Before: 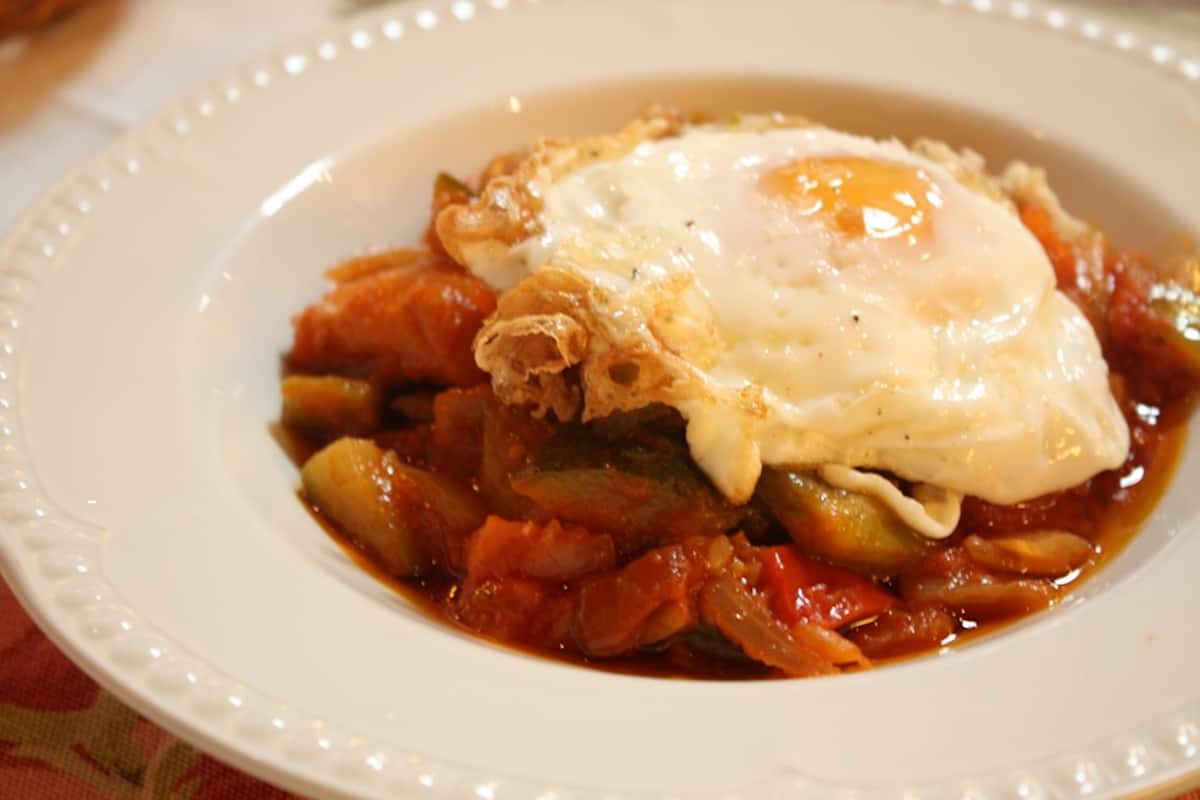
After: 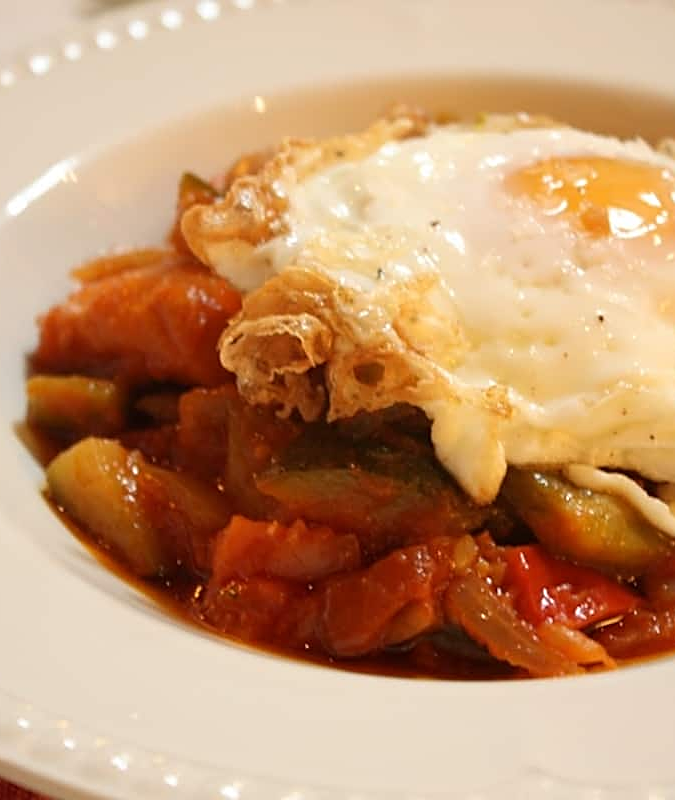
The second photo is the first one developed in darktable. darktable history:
sharpen: on, module defaults
crop: left 21.281%, right 22.362%
